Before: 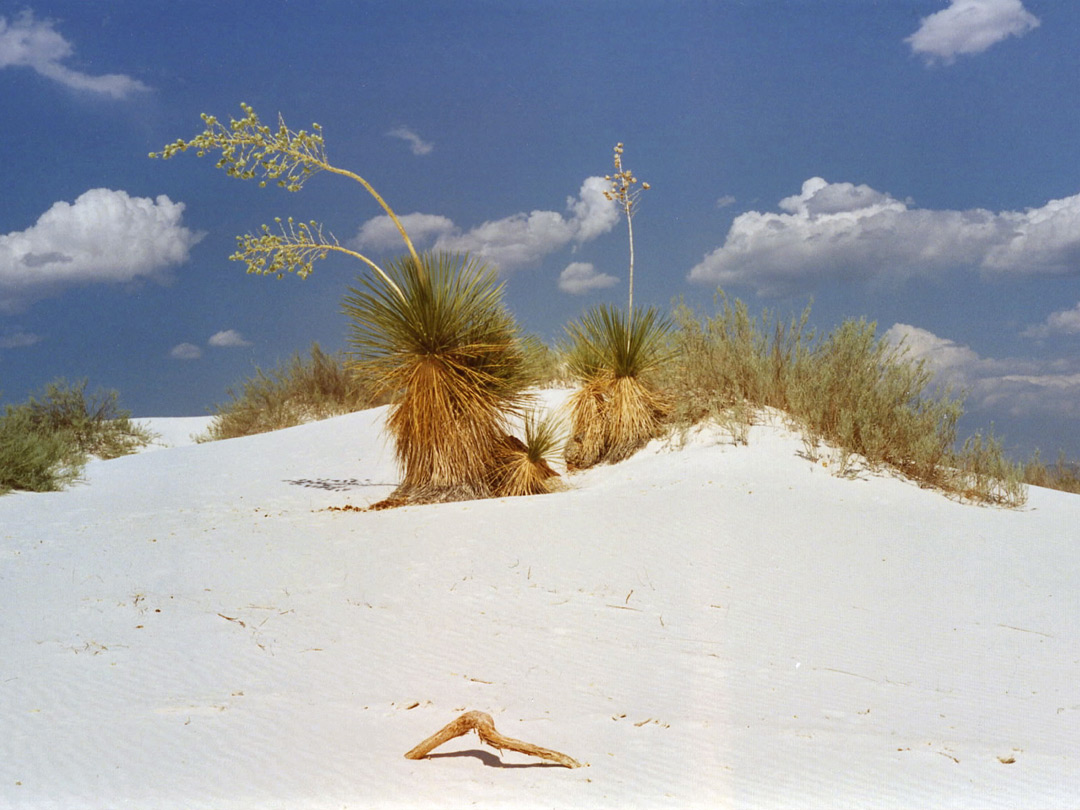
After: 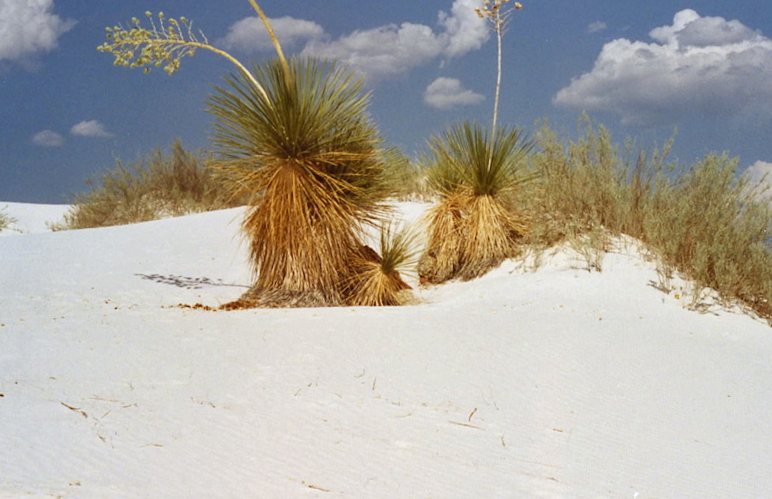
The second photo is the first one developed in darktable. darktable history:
crop and rotate: angle -4.04°, left 9.884%, top 20.778%, right 12.057%, bottom 11.9%
